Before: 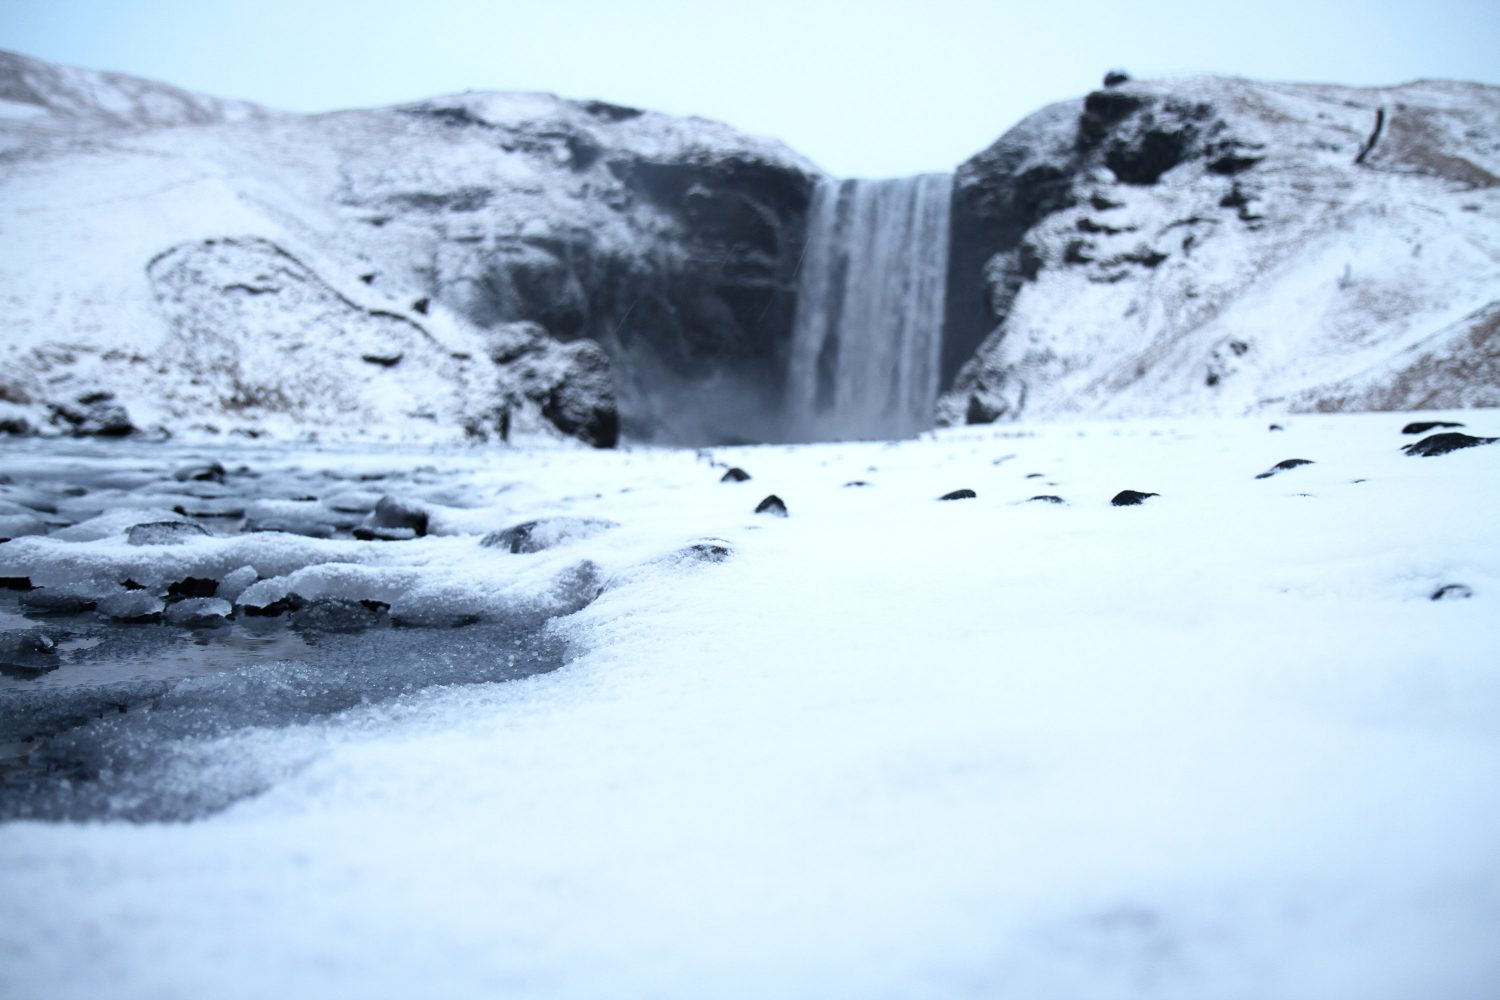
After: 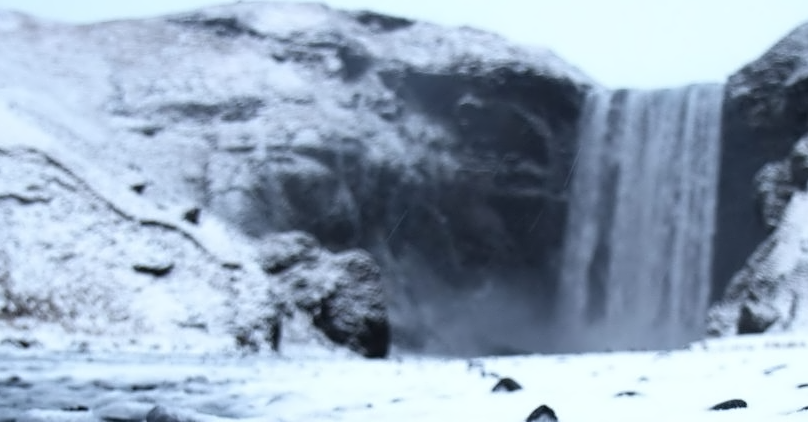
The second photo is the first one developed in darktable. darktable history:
crop: left 15.306%, top 9.065%, right 30.789%, bottom 48.638%
contrast equalizer: y [[0.5 ×4, 0.524, 0.59], [0.5 ×6], [0.5 ×6], [0, 0, 0, 0.01, 0.045, 0.012], [0, 0, 0, 0.044, 0.195, 0.131]]
